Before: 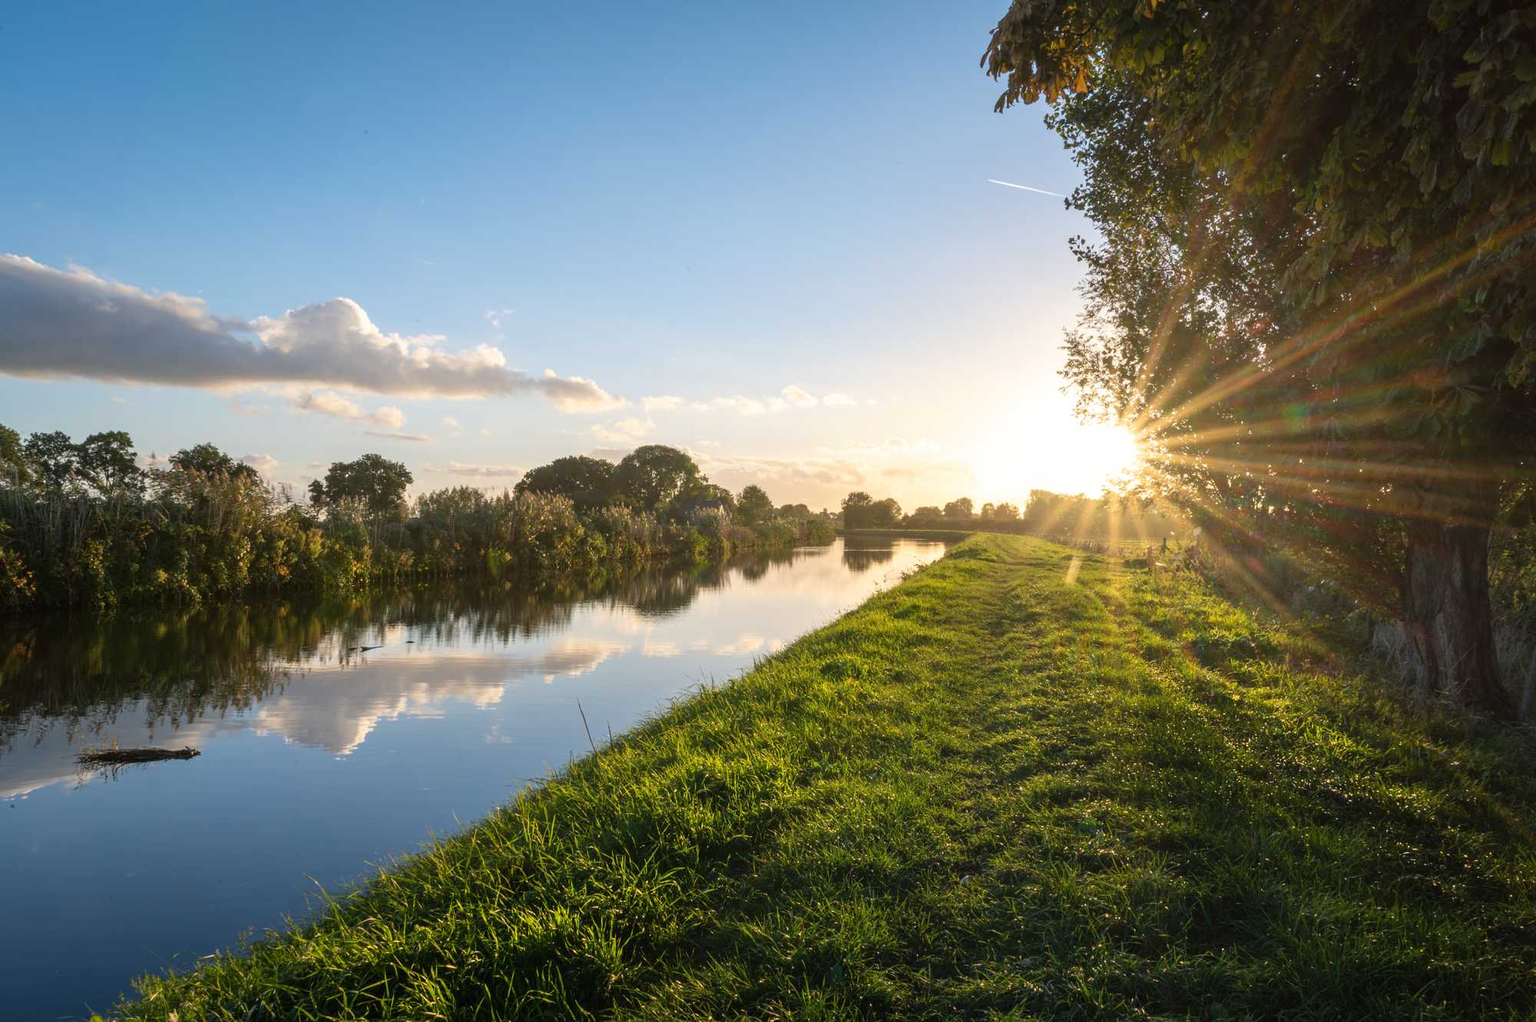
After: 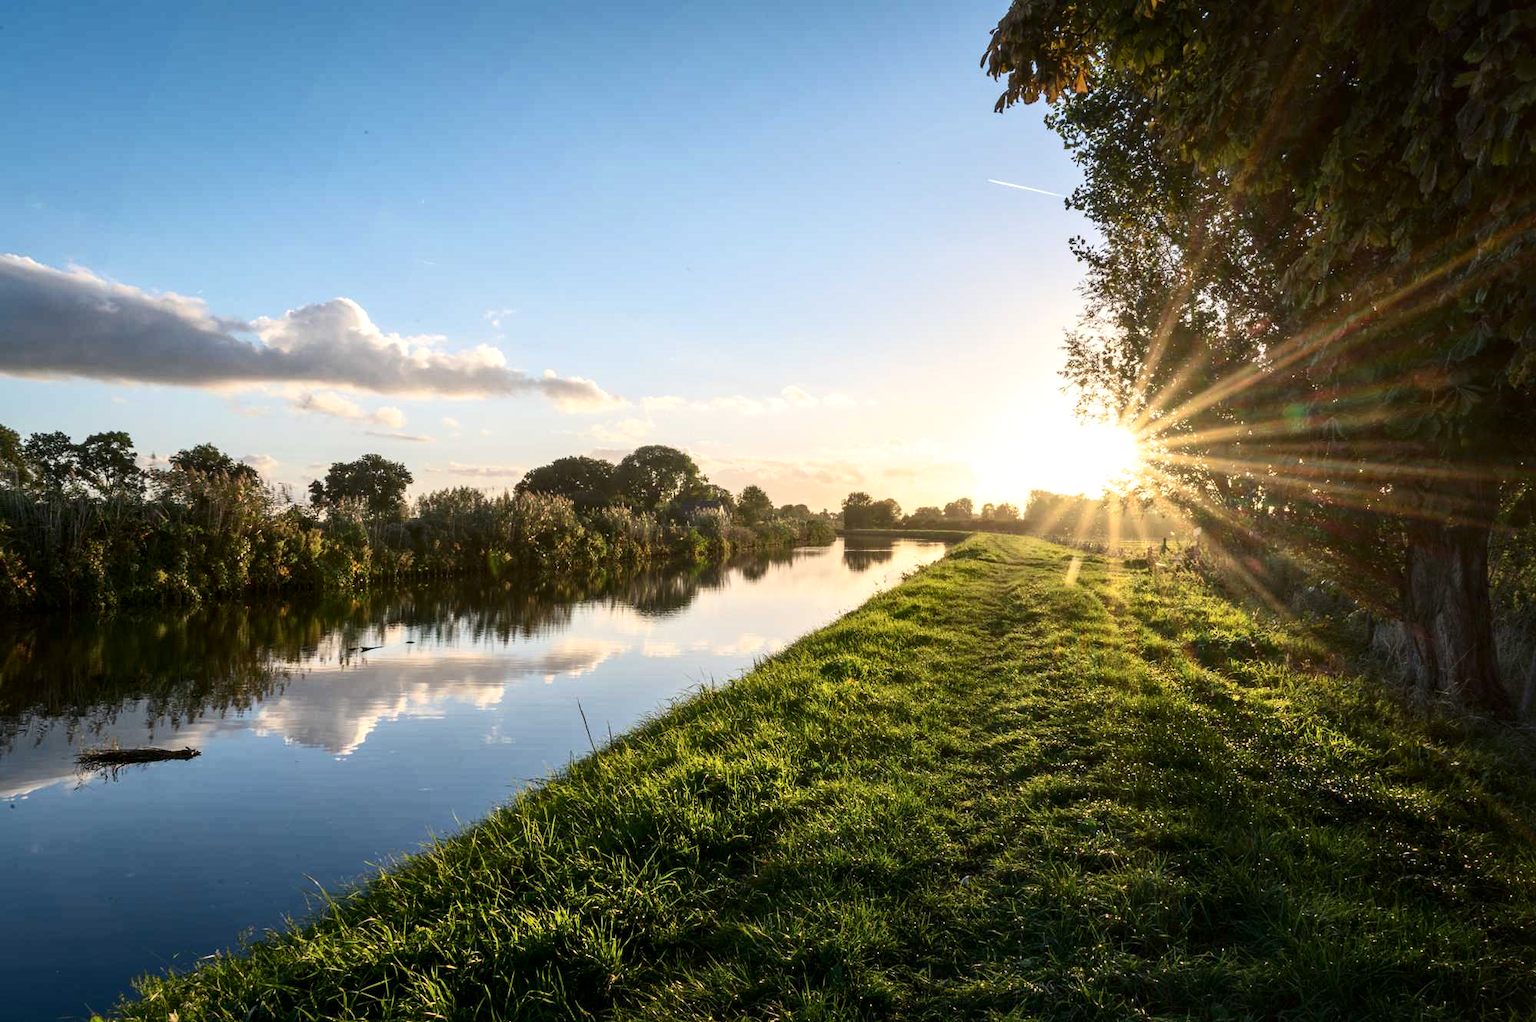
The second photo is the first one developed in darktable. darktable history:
contrast brightness saturation: contrast 0.22
local contrast: mode bilateral grid, contrast 20, coarseness 50, detail 132%, midtone range 0.2
